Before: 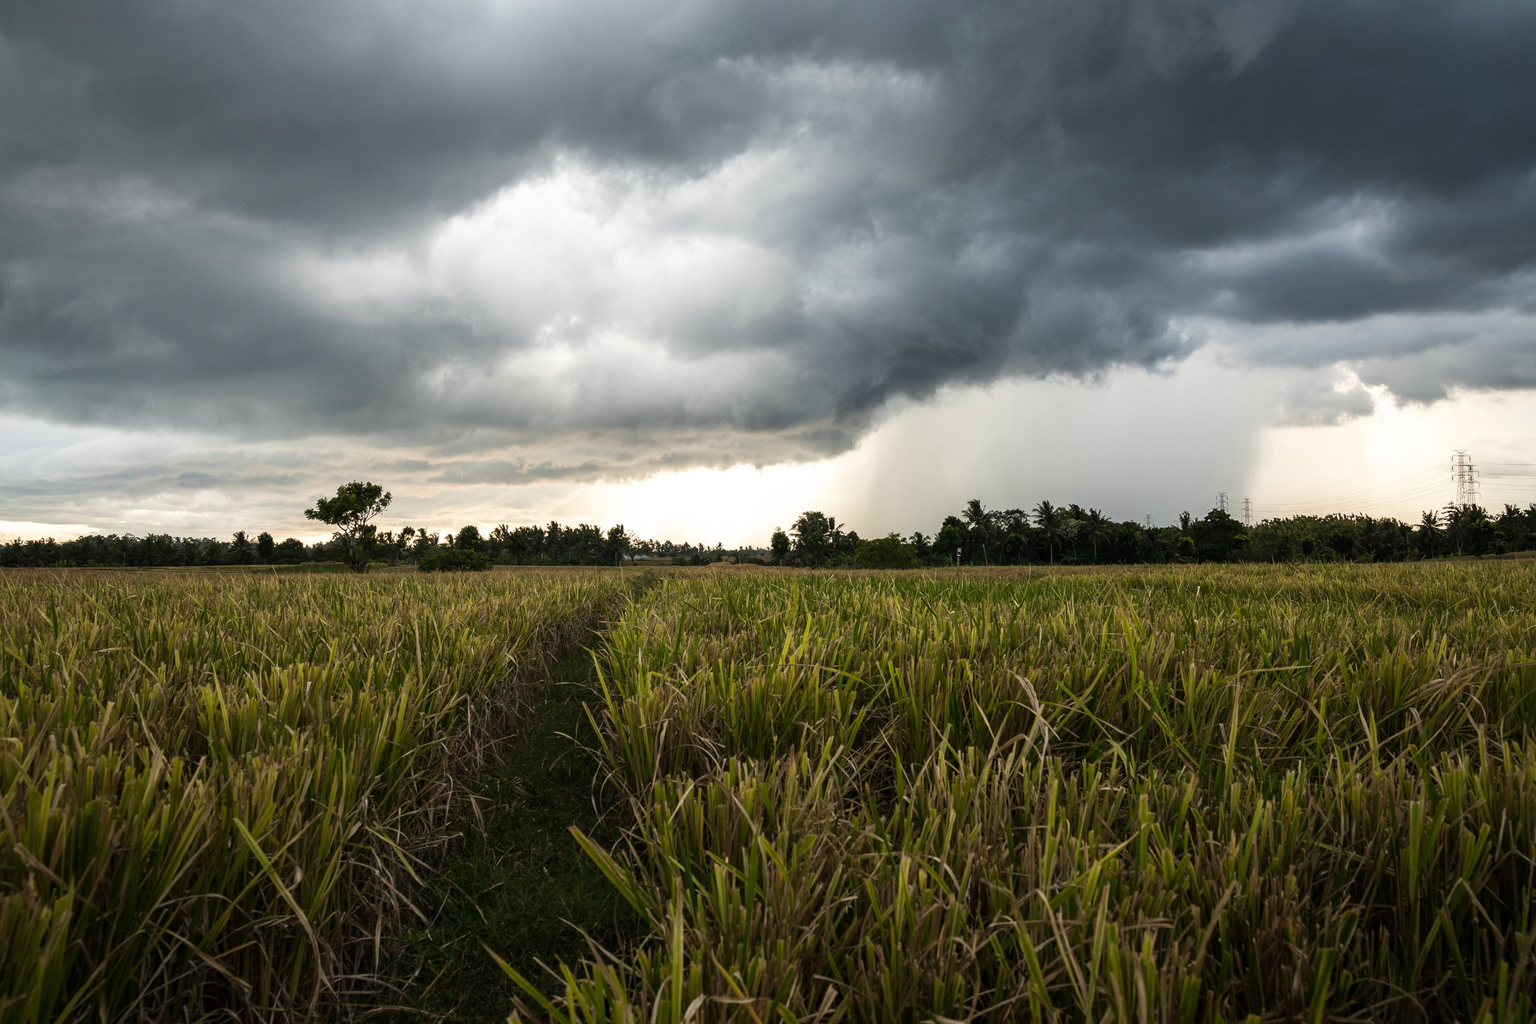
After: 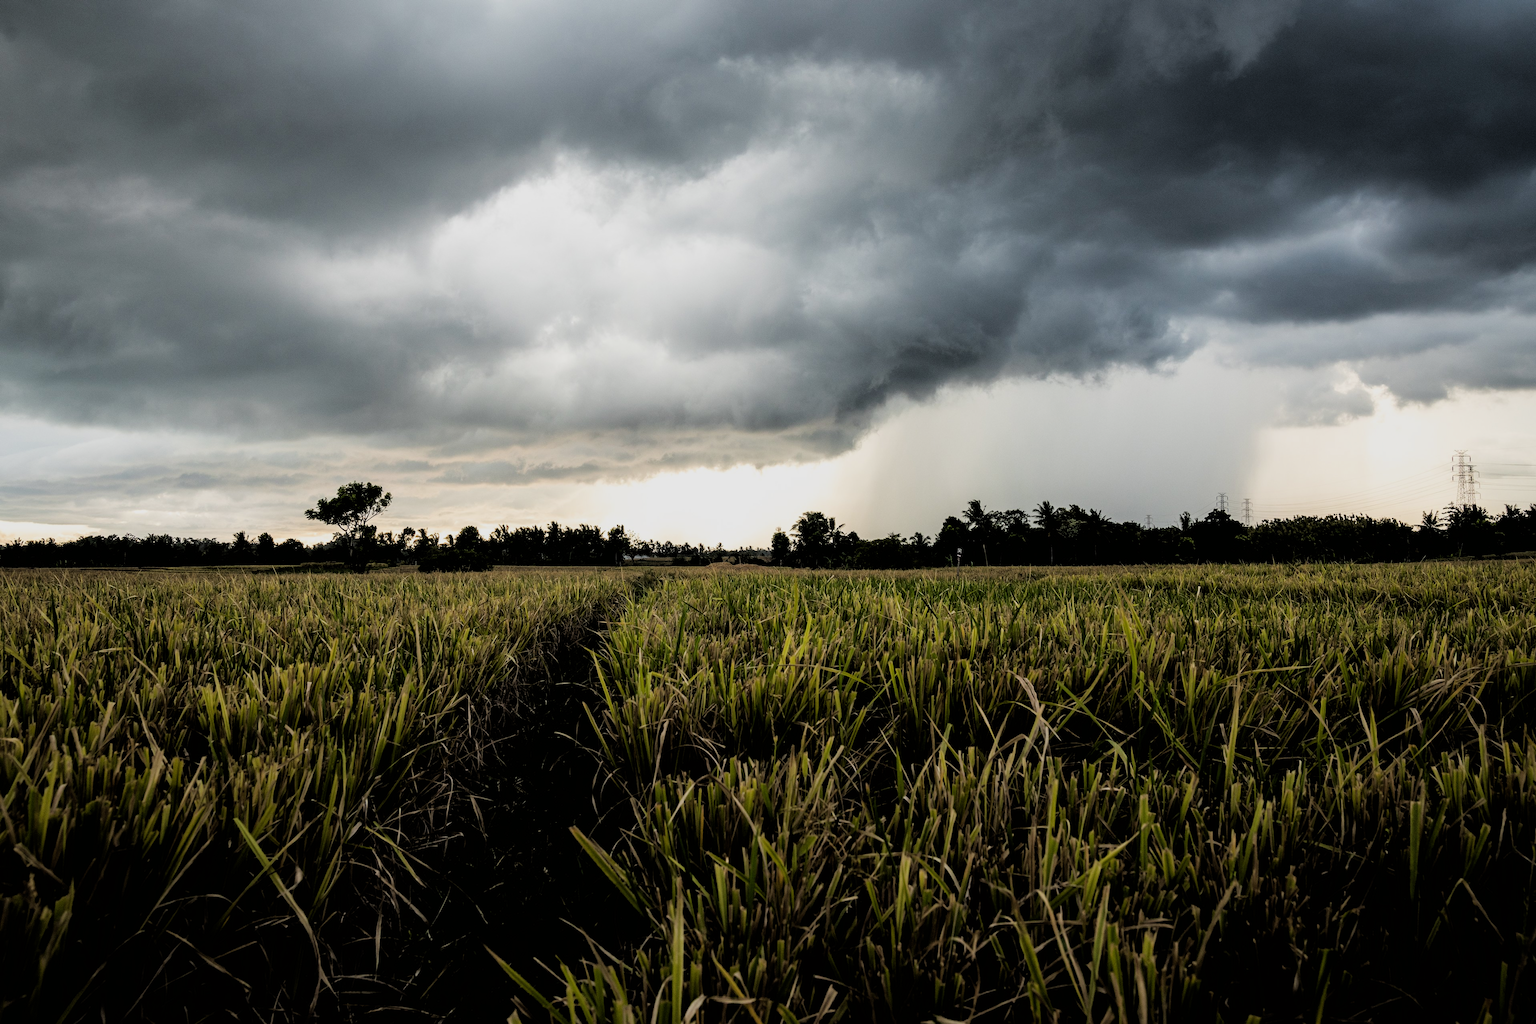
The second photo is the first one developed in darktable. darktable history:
filmic rgb: black relative exposure -3.37 EV, white relative exposure 3.46 EV, hardness 2.36, contrast 1.103
